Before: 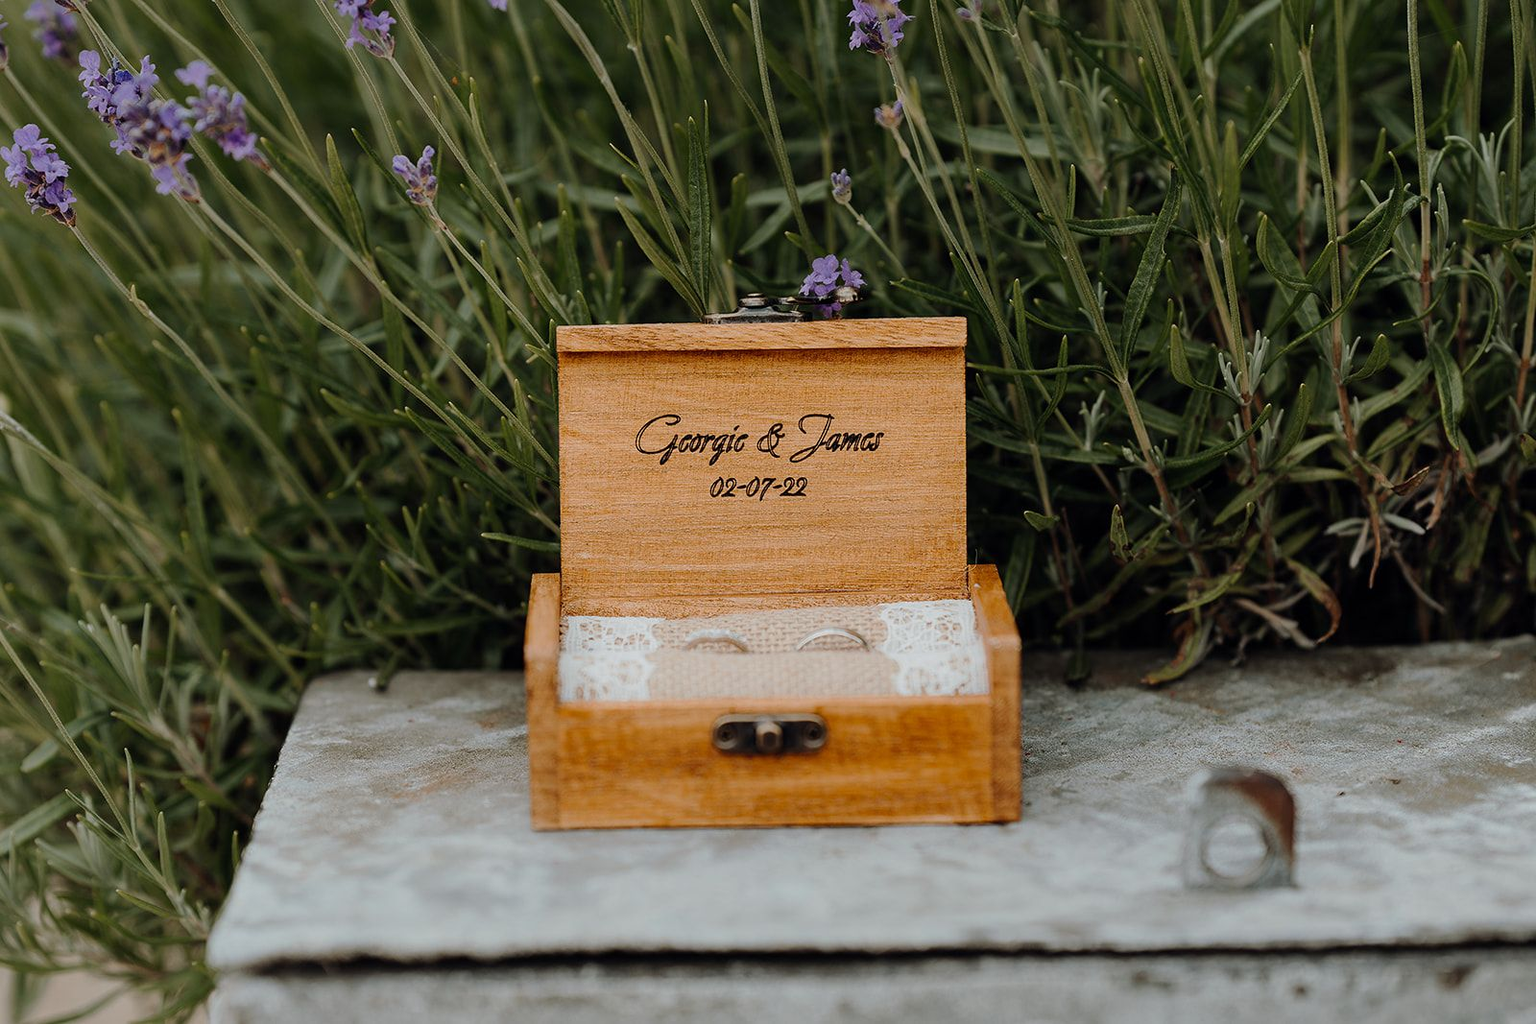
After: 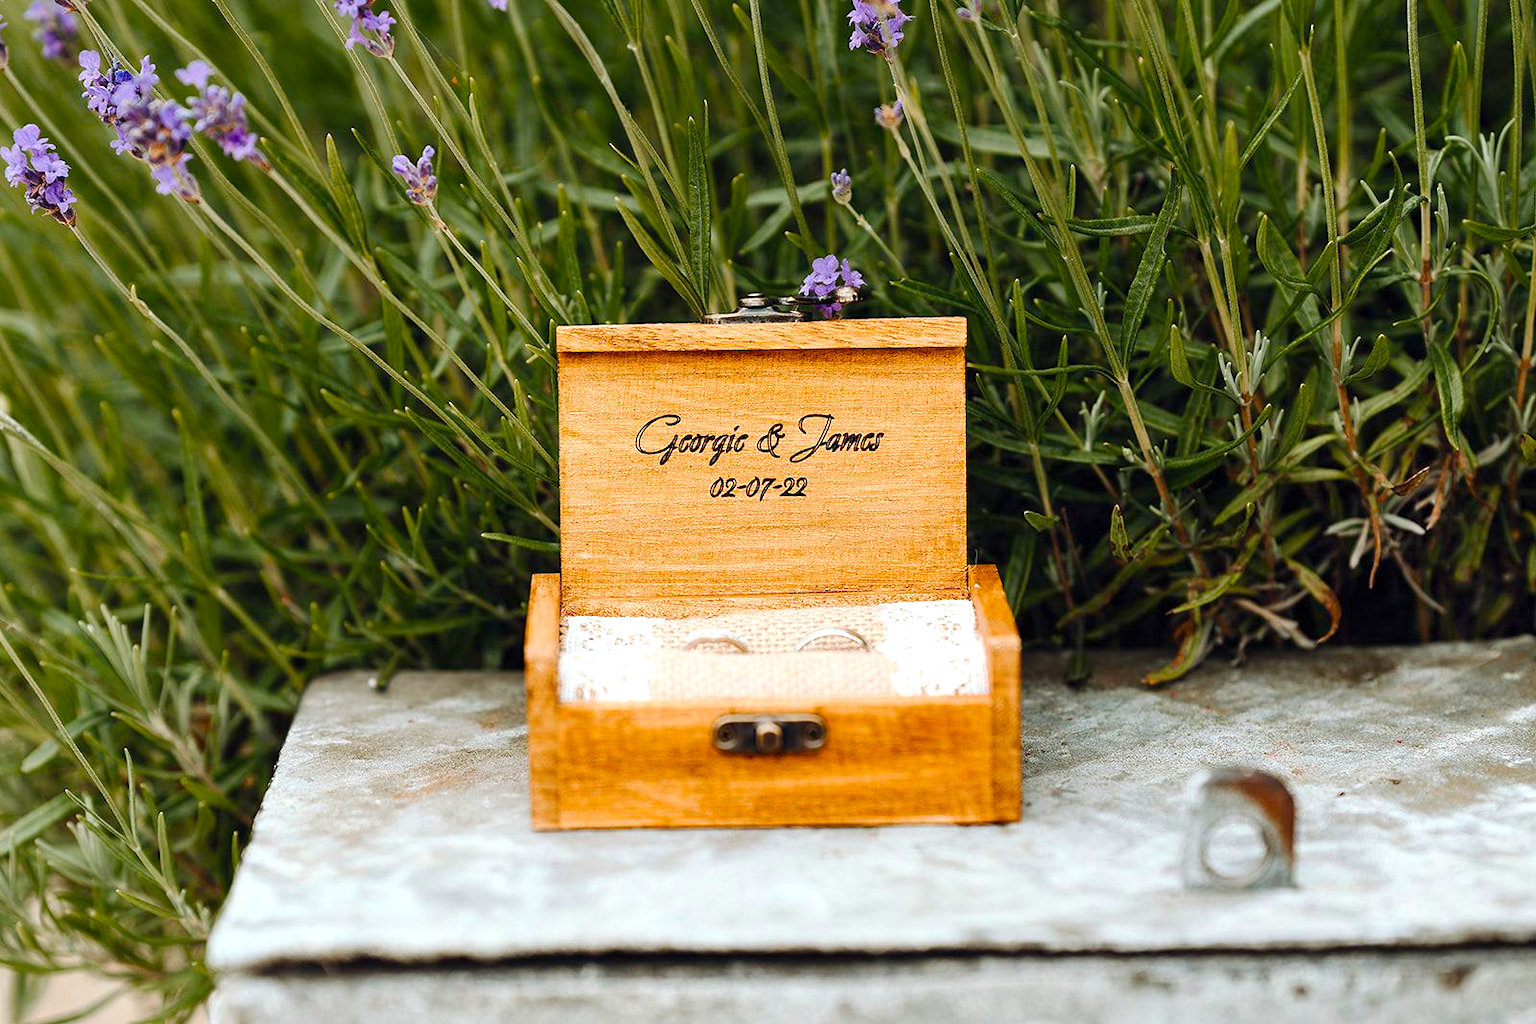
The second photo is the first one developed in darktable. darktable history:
color balance rgb: perceptual saturation grading › global saturation 35%, perceptual saturation grading › highlights -25%, perceptual saturation grading › shadows 25%, global vibrance 10%
exposure: black level correction 0, exposure 1 EV, compensate exposure bias true, compensate highlight preservation false
